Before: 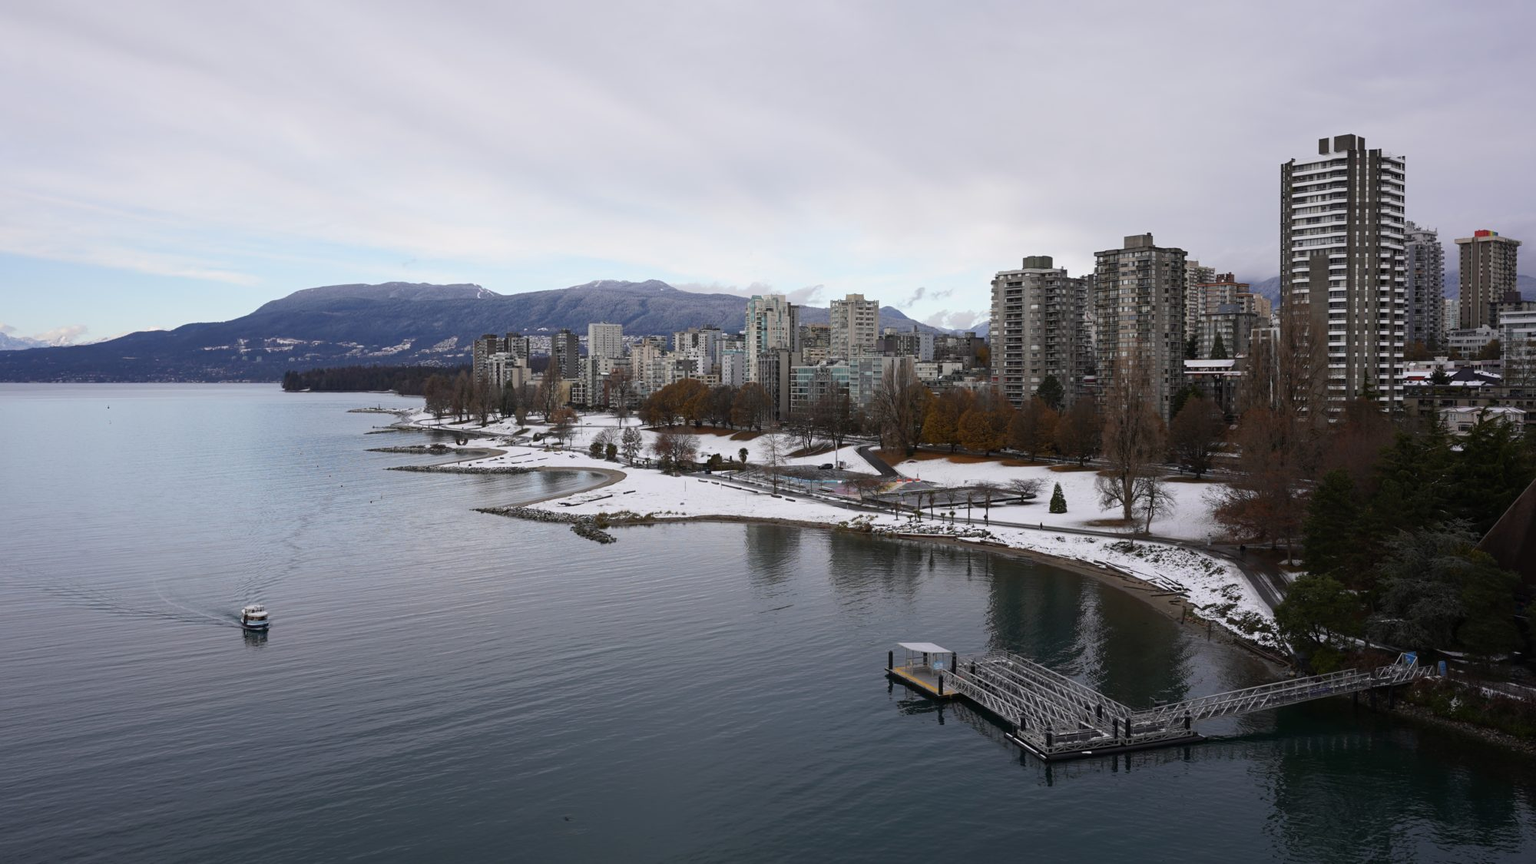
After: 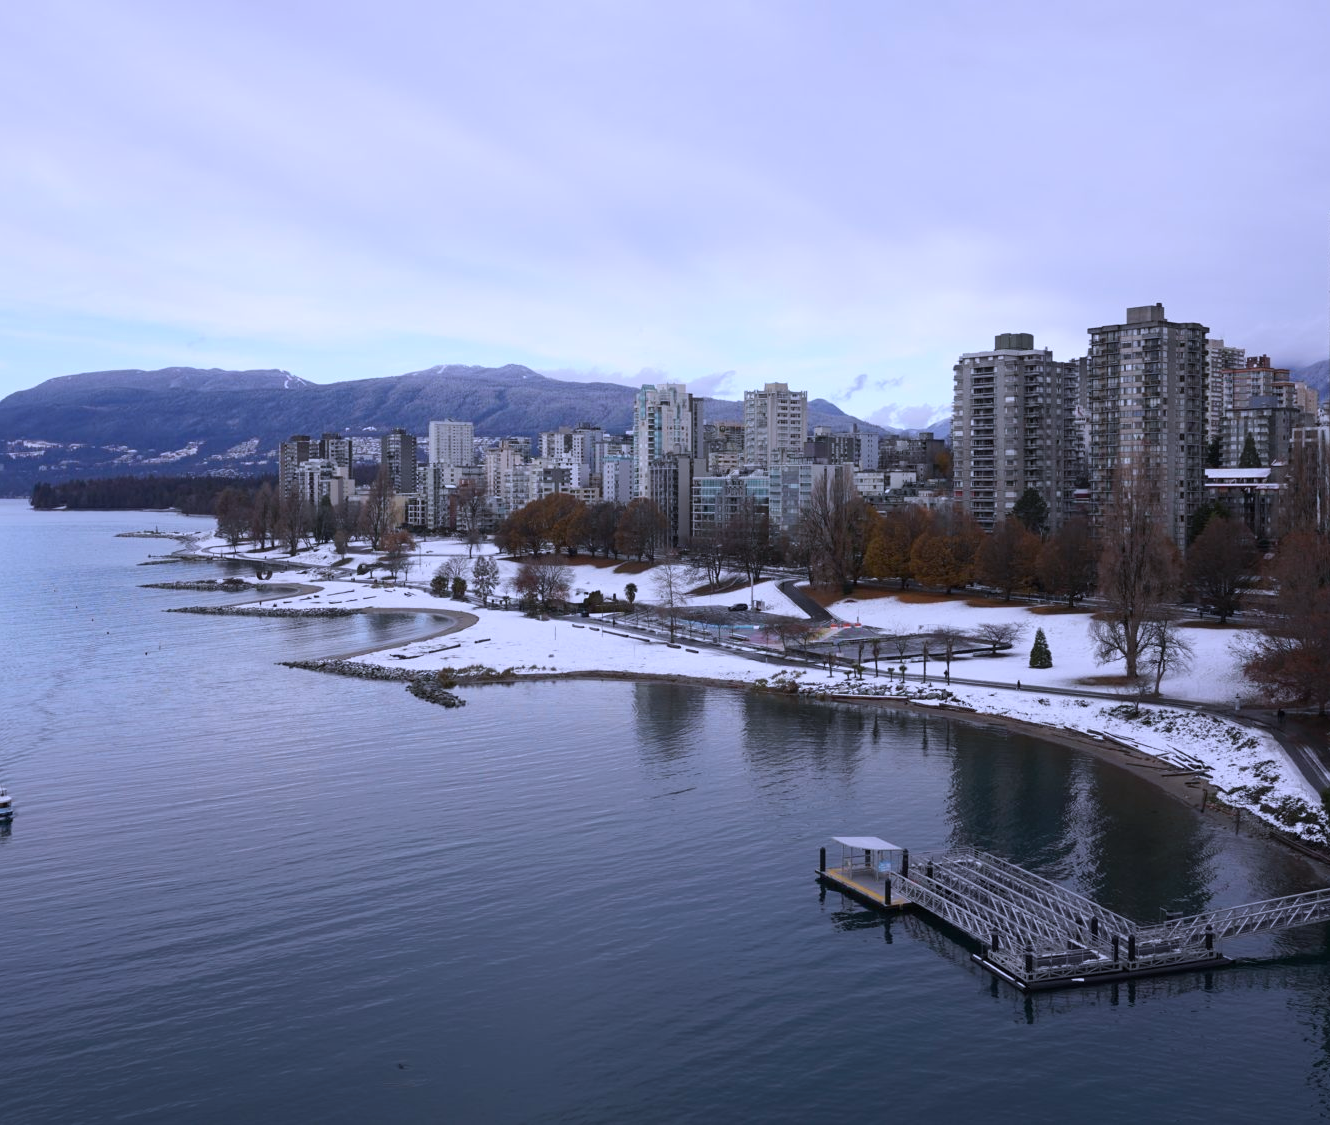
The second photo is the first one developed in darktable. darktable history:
crop: left 16.899%, right 16.556%
color calibration: illuminant as shot in camera, x 0.379, y 0.396, temperature 4138.76 K
